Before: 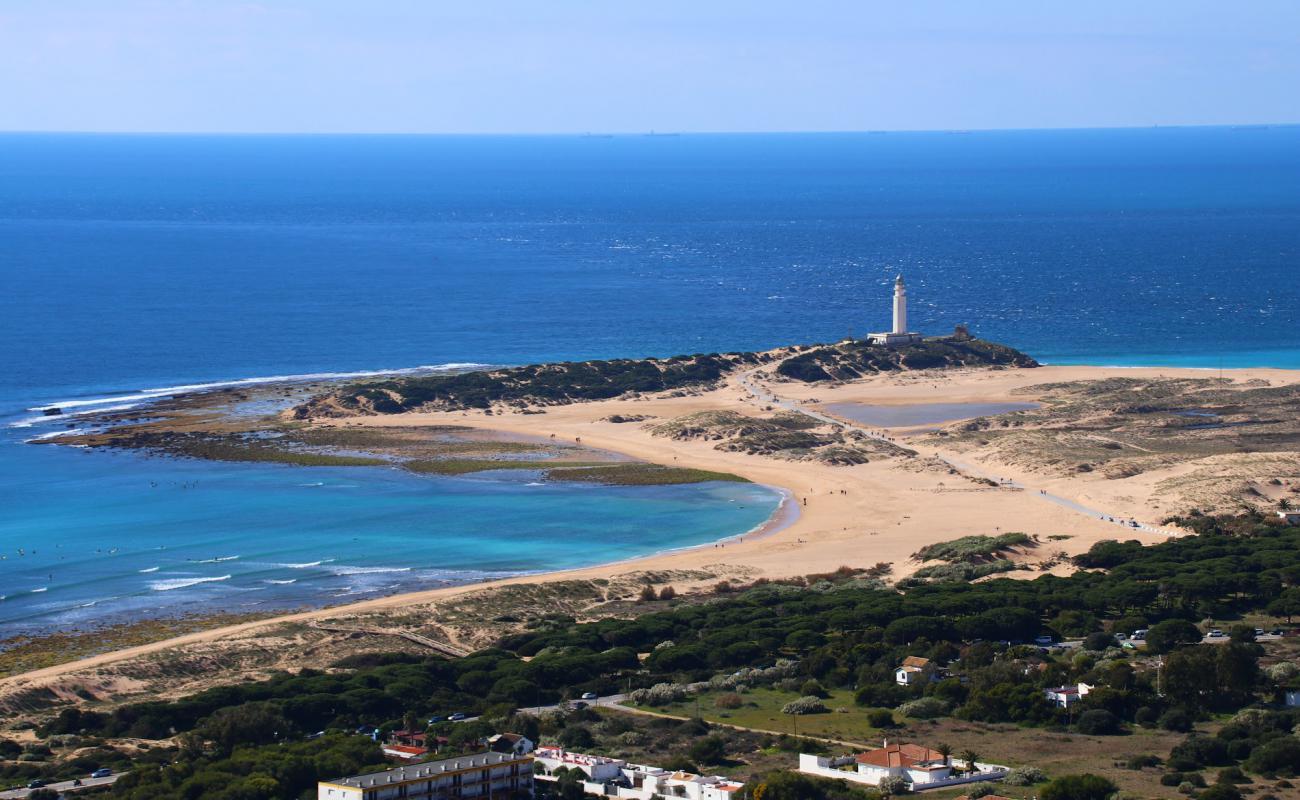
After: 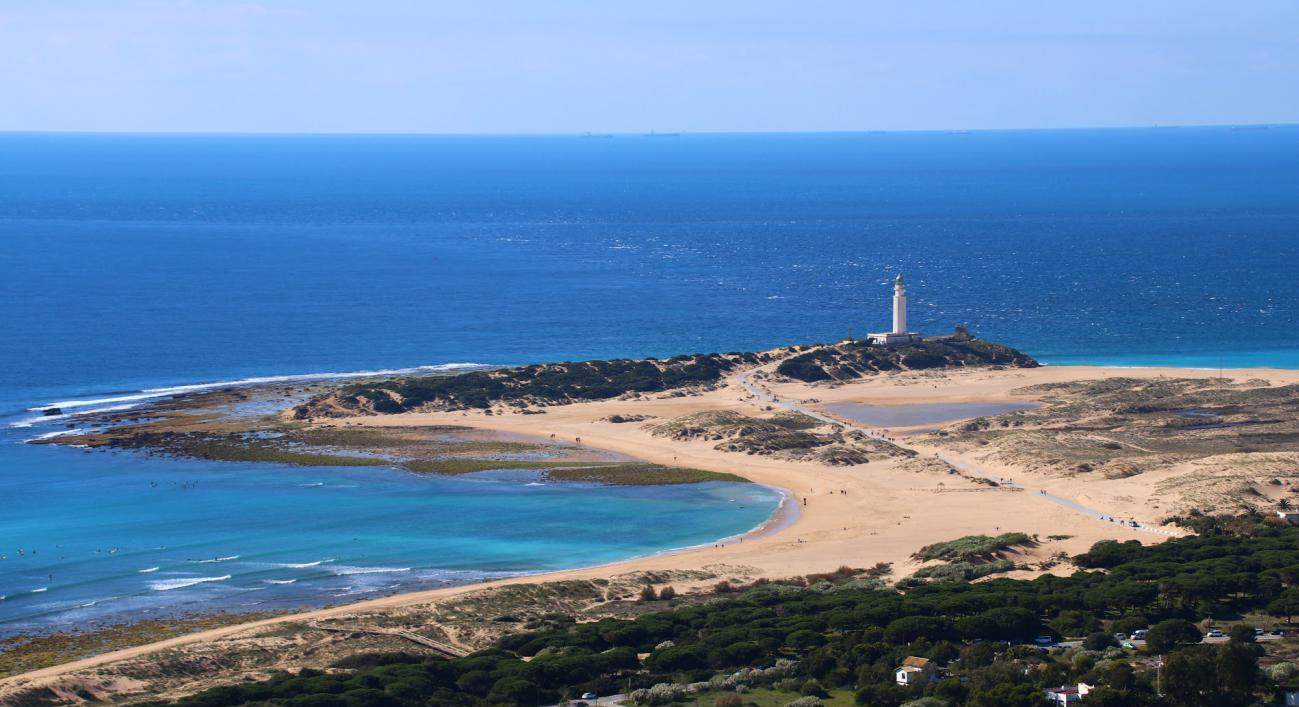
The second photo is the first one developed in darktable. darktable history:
crop and rotate: top 0%, bottom 11.528%
